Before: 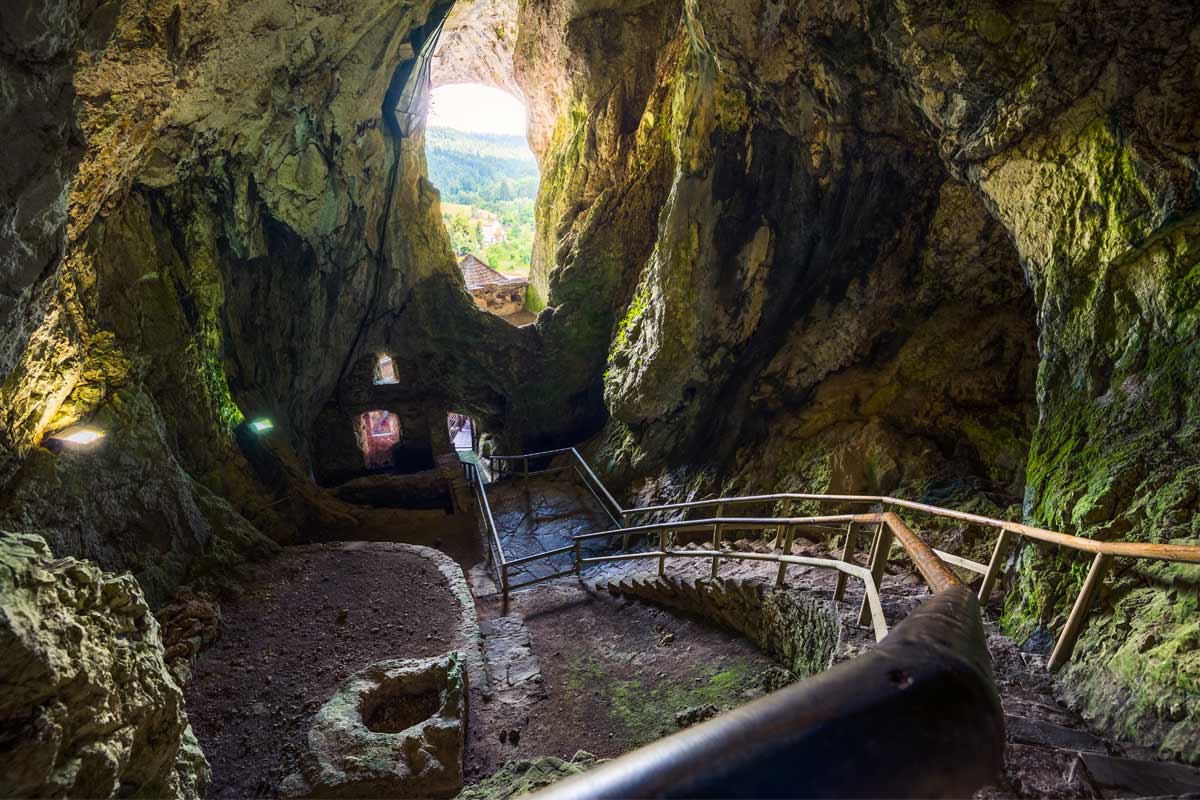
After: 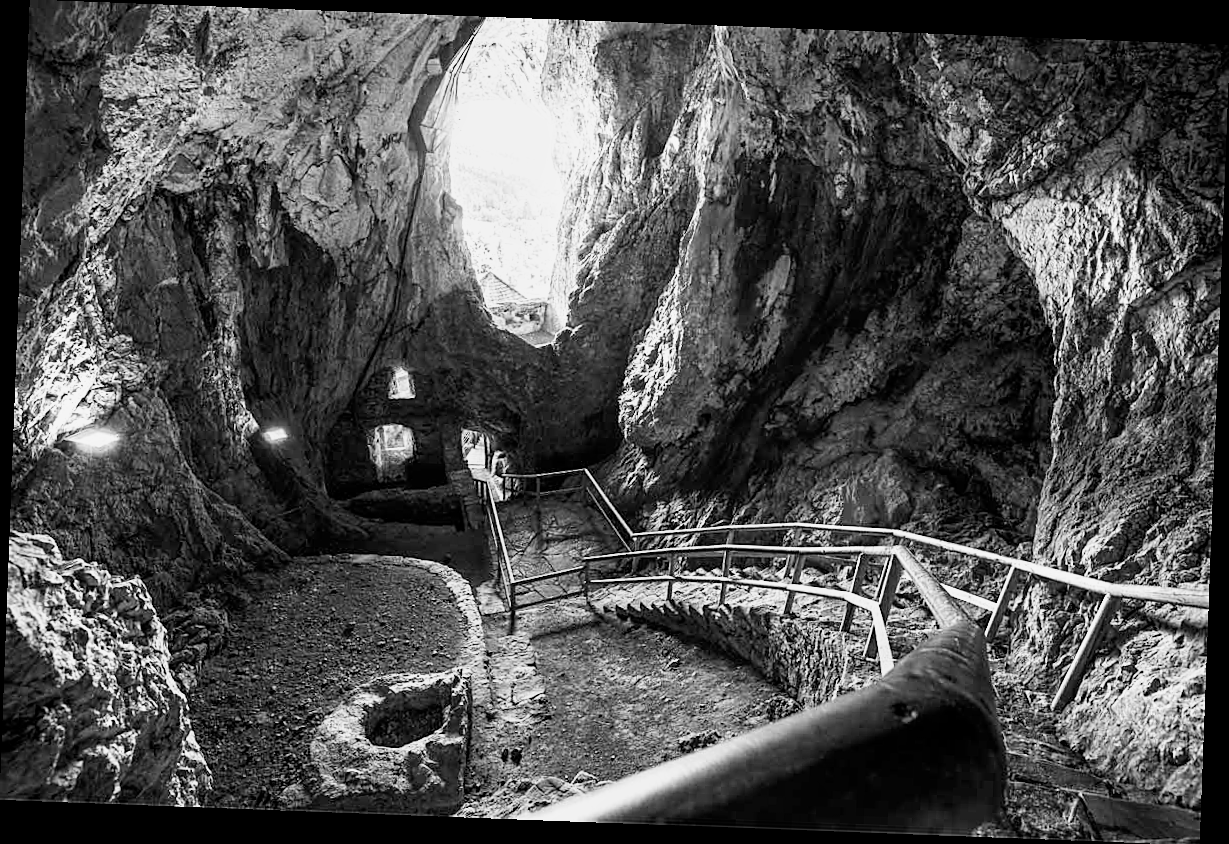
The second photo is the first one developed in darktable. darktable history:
monochrome: a 30.25, b 92.03
rotate and perspective: rotation 2.17°, automatic cropping off
sharpen: on, module defaults
filmic rgb: middle gray luminance 9.23%, black relative exposure -10.55 EV, white relative exposure 3.45 EV, threshold 6 EV, target black luminance 0%, hardness 5.98, latitude 59.69%, contrast 1.087, highlights saturation mix 5%, shadows ↔ highlights balance 29.23%, add noise in highlights 0, preserve chrominance no, color science v3 (2019), use custom middle-gray values true, iterations of high-quality reconstruction 0, contrast in highlights soft, enable highlight reconstruction true
exposure: exposure 0.367 EV, compensate highlight preservation false
white balance: red 1.05, blue 1.072
